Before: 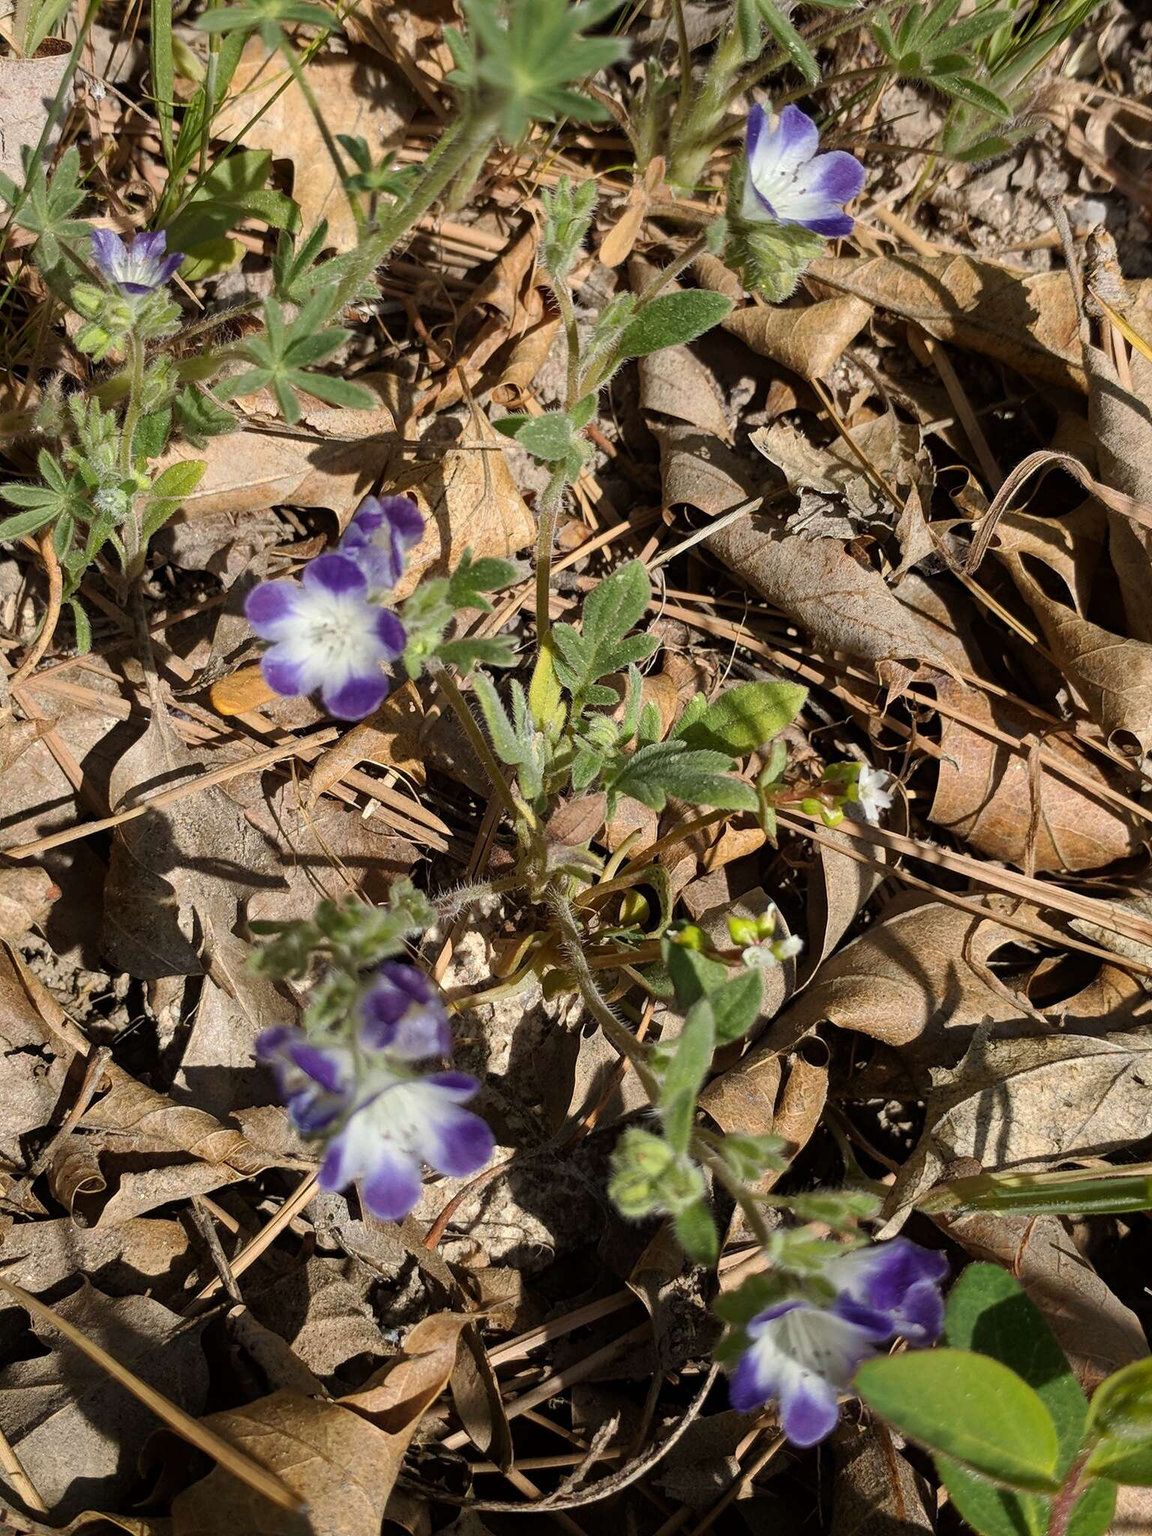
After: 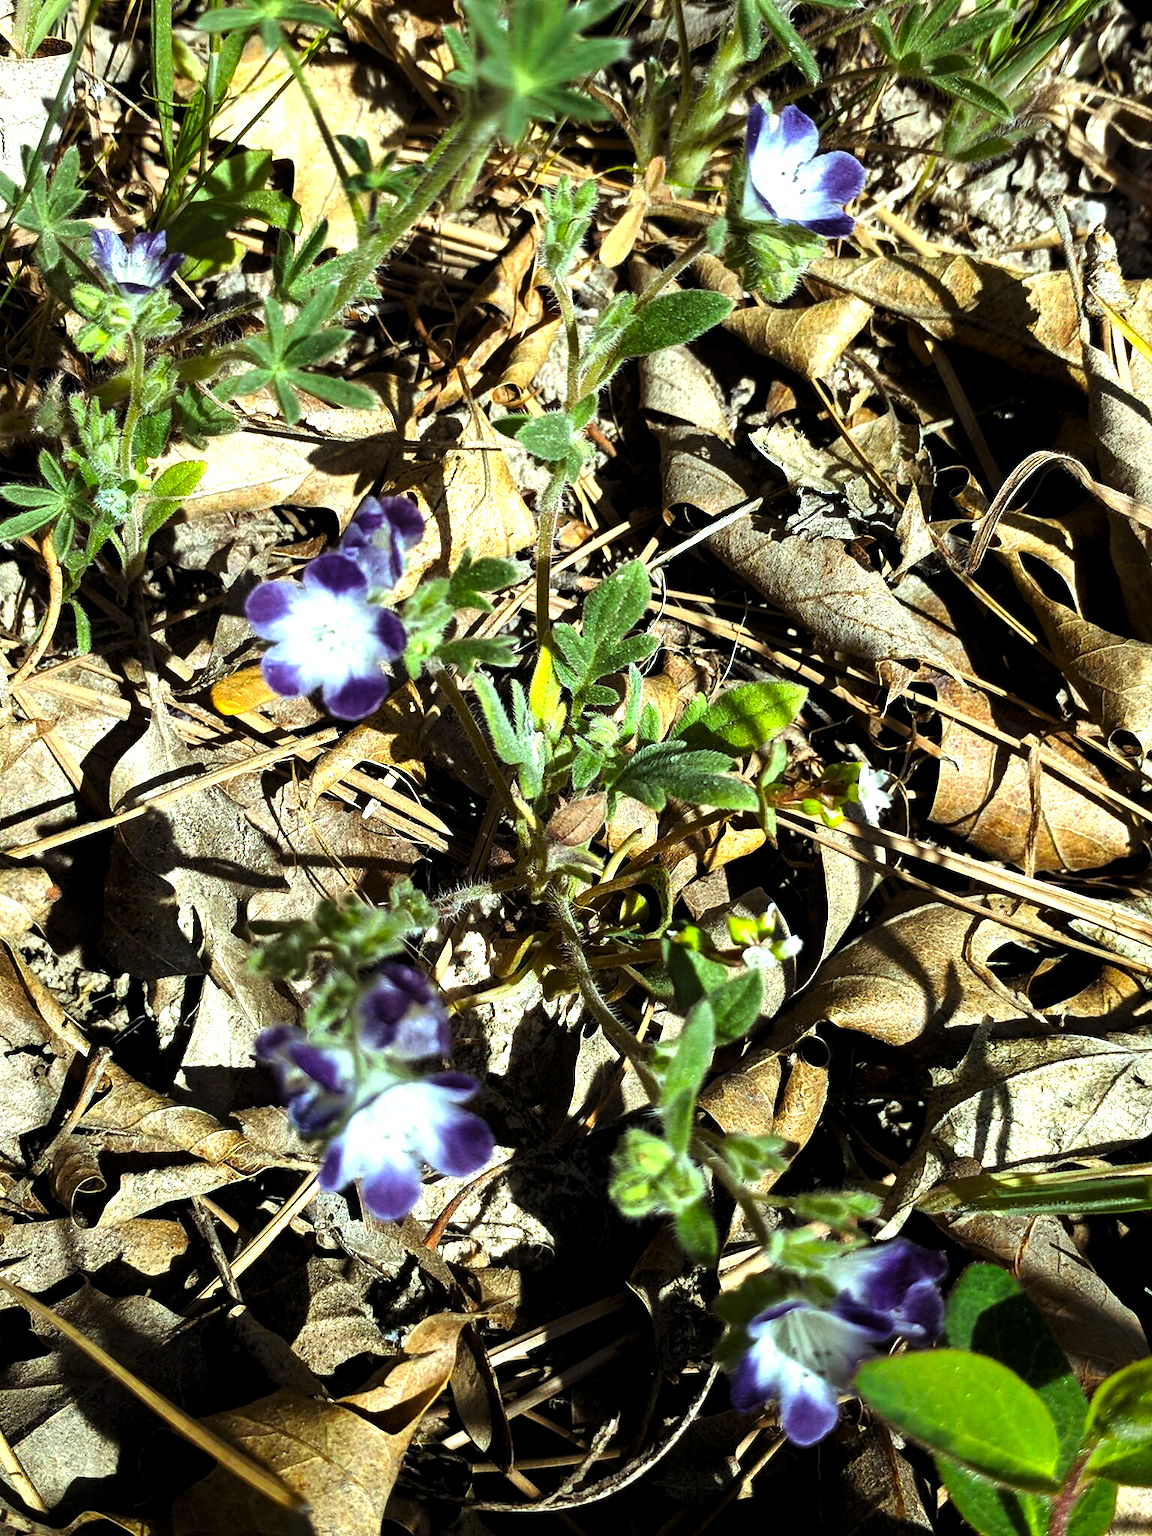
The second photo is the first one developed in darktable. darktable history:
color correction: highlights b* 0.034, saturation 1.15
levels: levels [0.044, 0.475, 0.791]
color balance rgb: shadows lift › chroma 2.017%, shadows lift › hue 214.53°, highlights gain › luminance 15.346%, highlights gain › chroma 3.995%, highlights gain › hue 209.41°, perceptual saturation grading › global saturation 17.508%, global vibrance 0.728%
